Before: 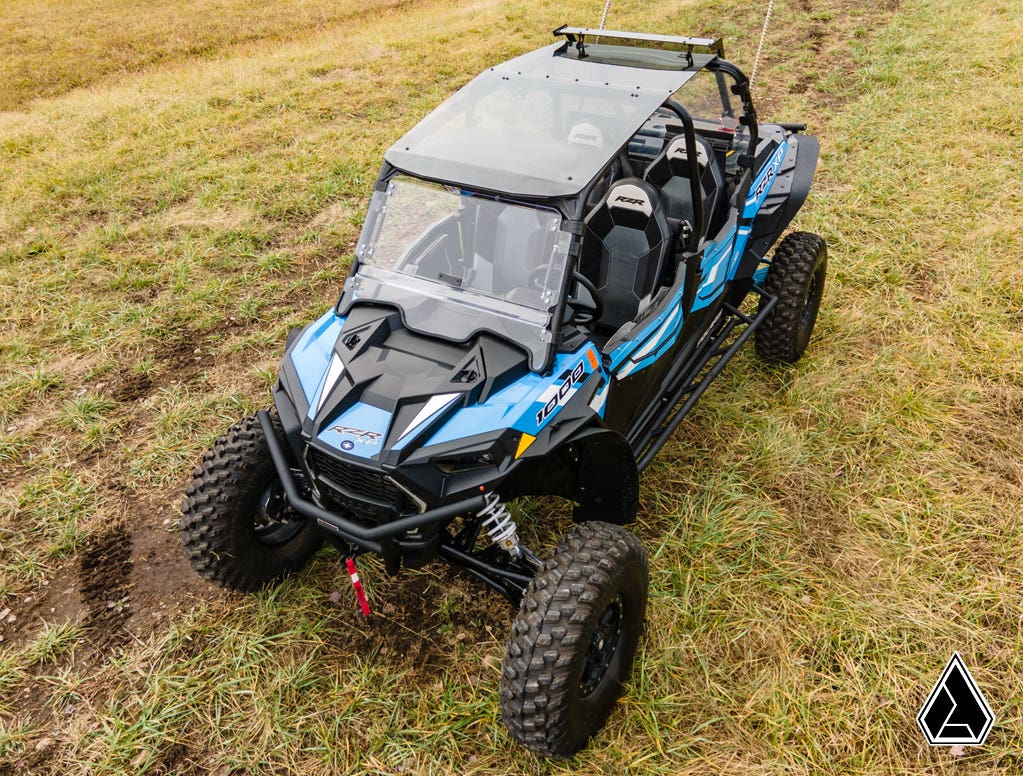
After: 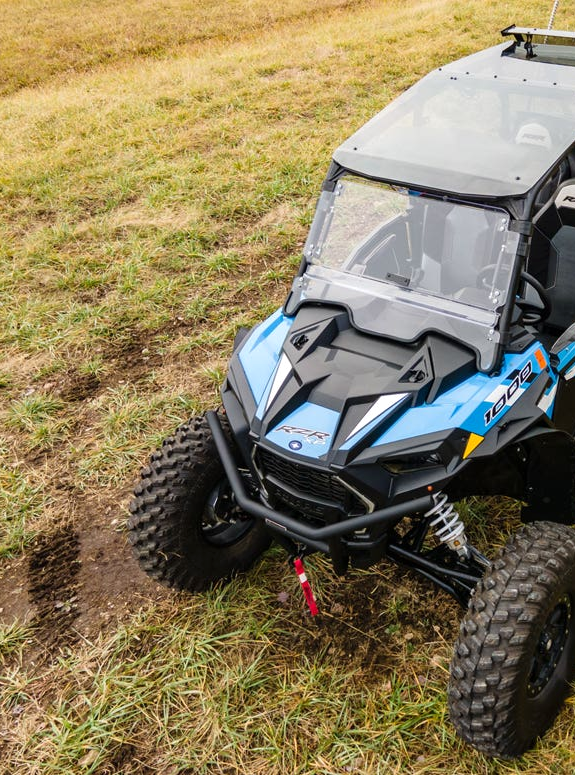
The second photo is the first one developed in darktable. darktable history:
crop: left 5.114%, right 38.589%
levels: levels [0, 0.492, 0.984]
